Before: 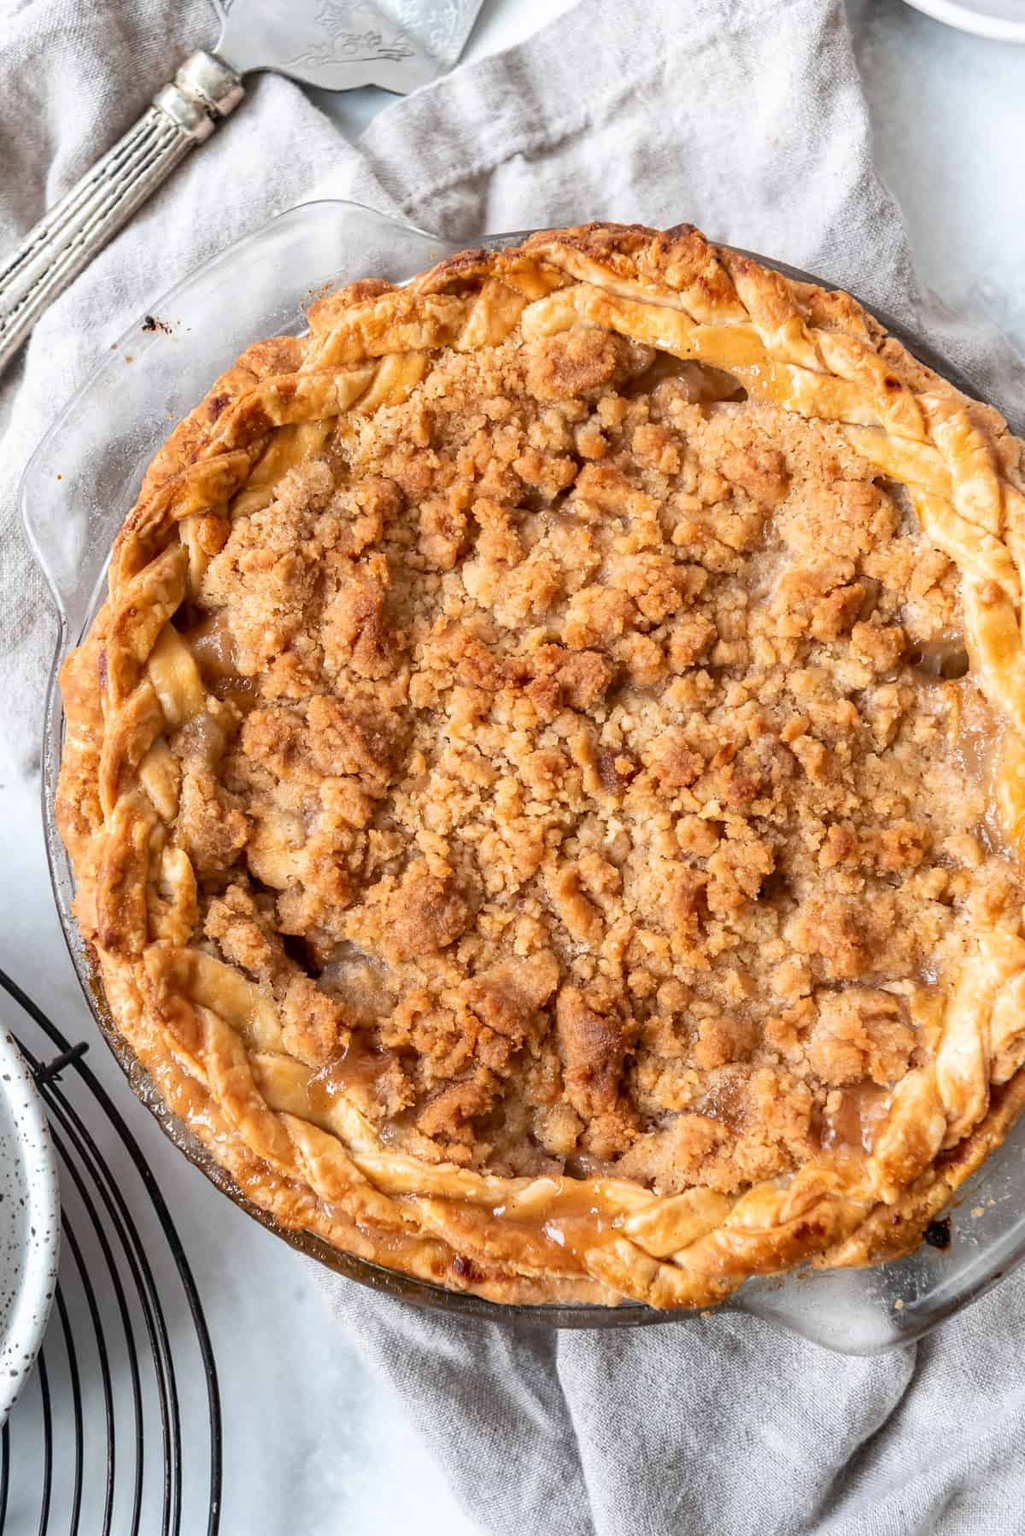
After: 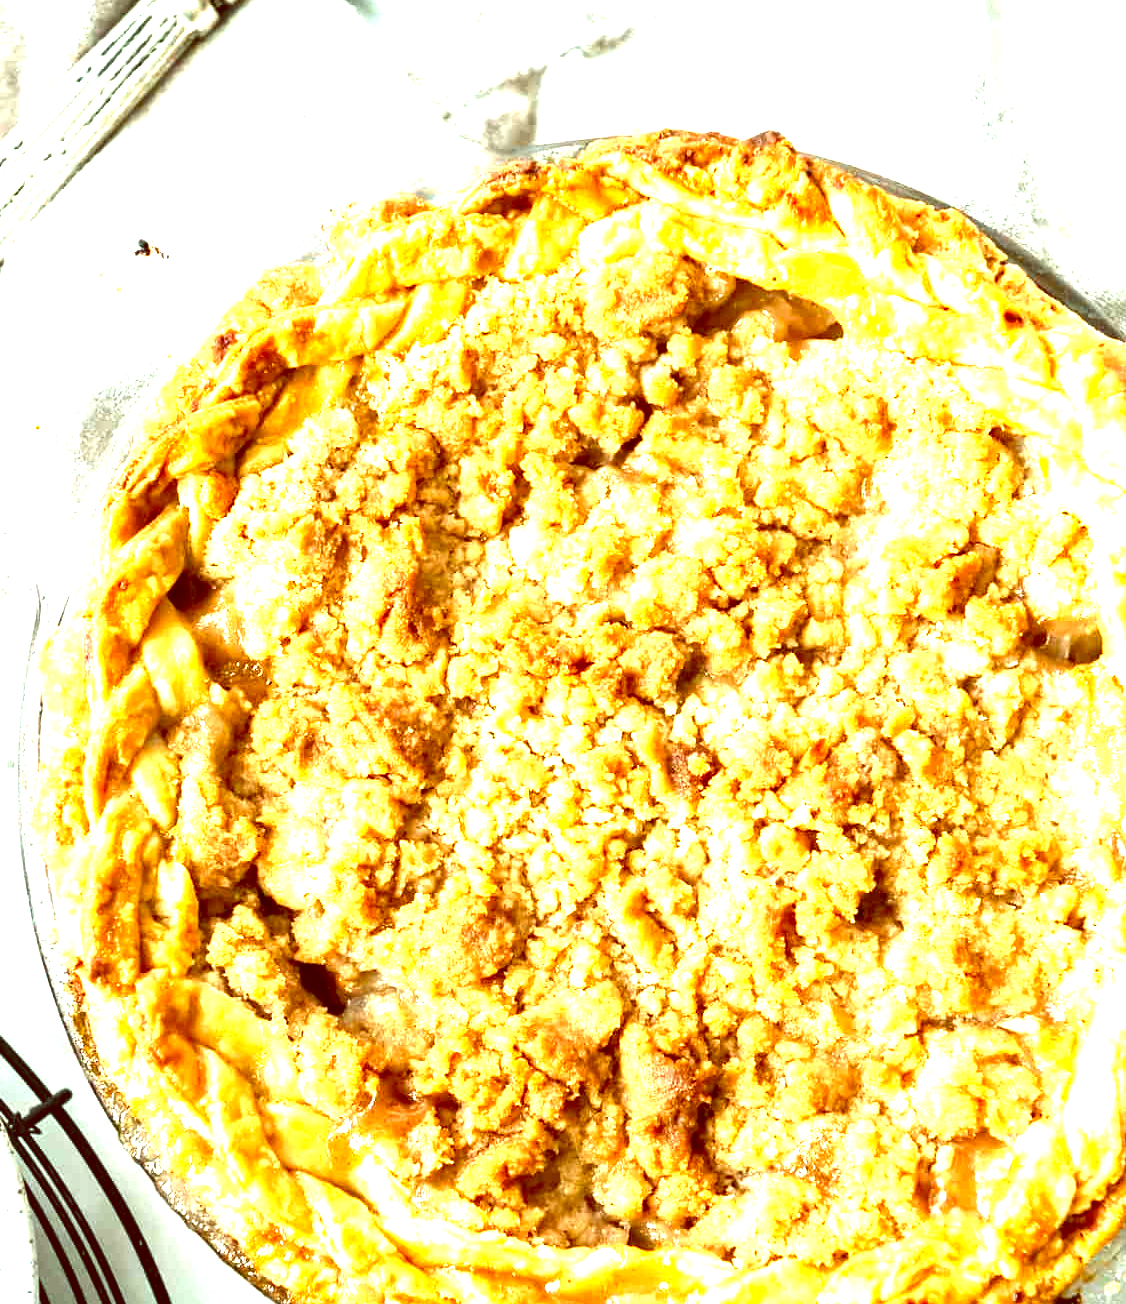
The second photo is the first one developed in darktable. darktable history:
crop: left 2.737%, top 7.287%, right 3.421%, bottom 20.179%
contrast brightness saturation: contrast 0.07, brightness -0.14, saturation 0.11
color balance: lift [1, 1.015, 0.987, 0.985], gamma [1, 0.959, 1.042, 0.958], gain [0.927, 0.938, 1.072, 0.928], contrast 1.5%
exposure: black level correction 0, exposure 2 EV, compensate highlight preservation false
